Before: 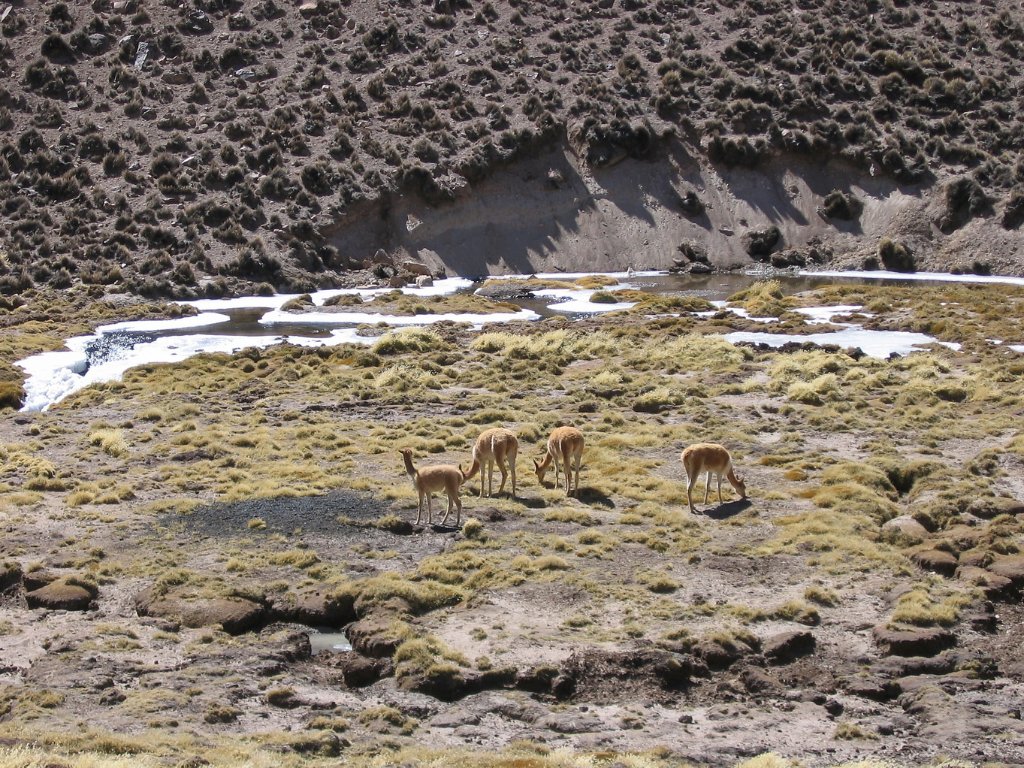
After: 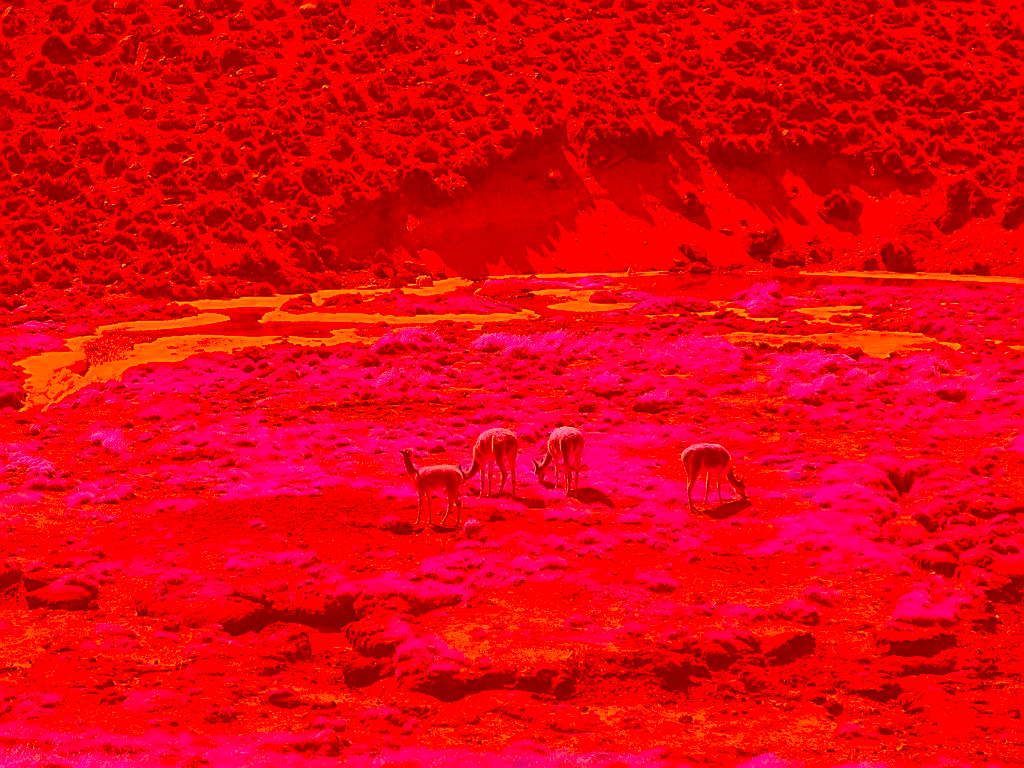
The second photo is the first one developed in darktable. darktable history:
sharpen: on, module defaults
color correction: highlights a* -39.68, highlights b* -40, shadows a* -40, shadows b* -40, saturation -3
